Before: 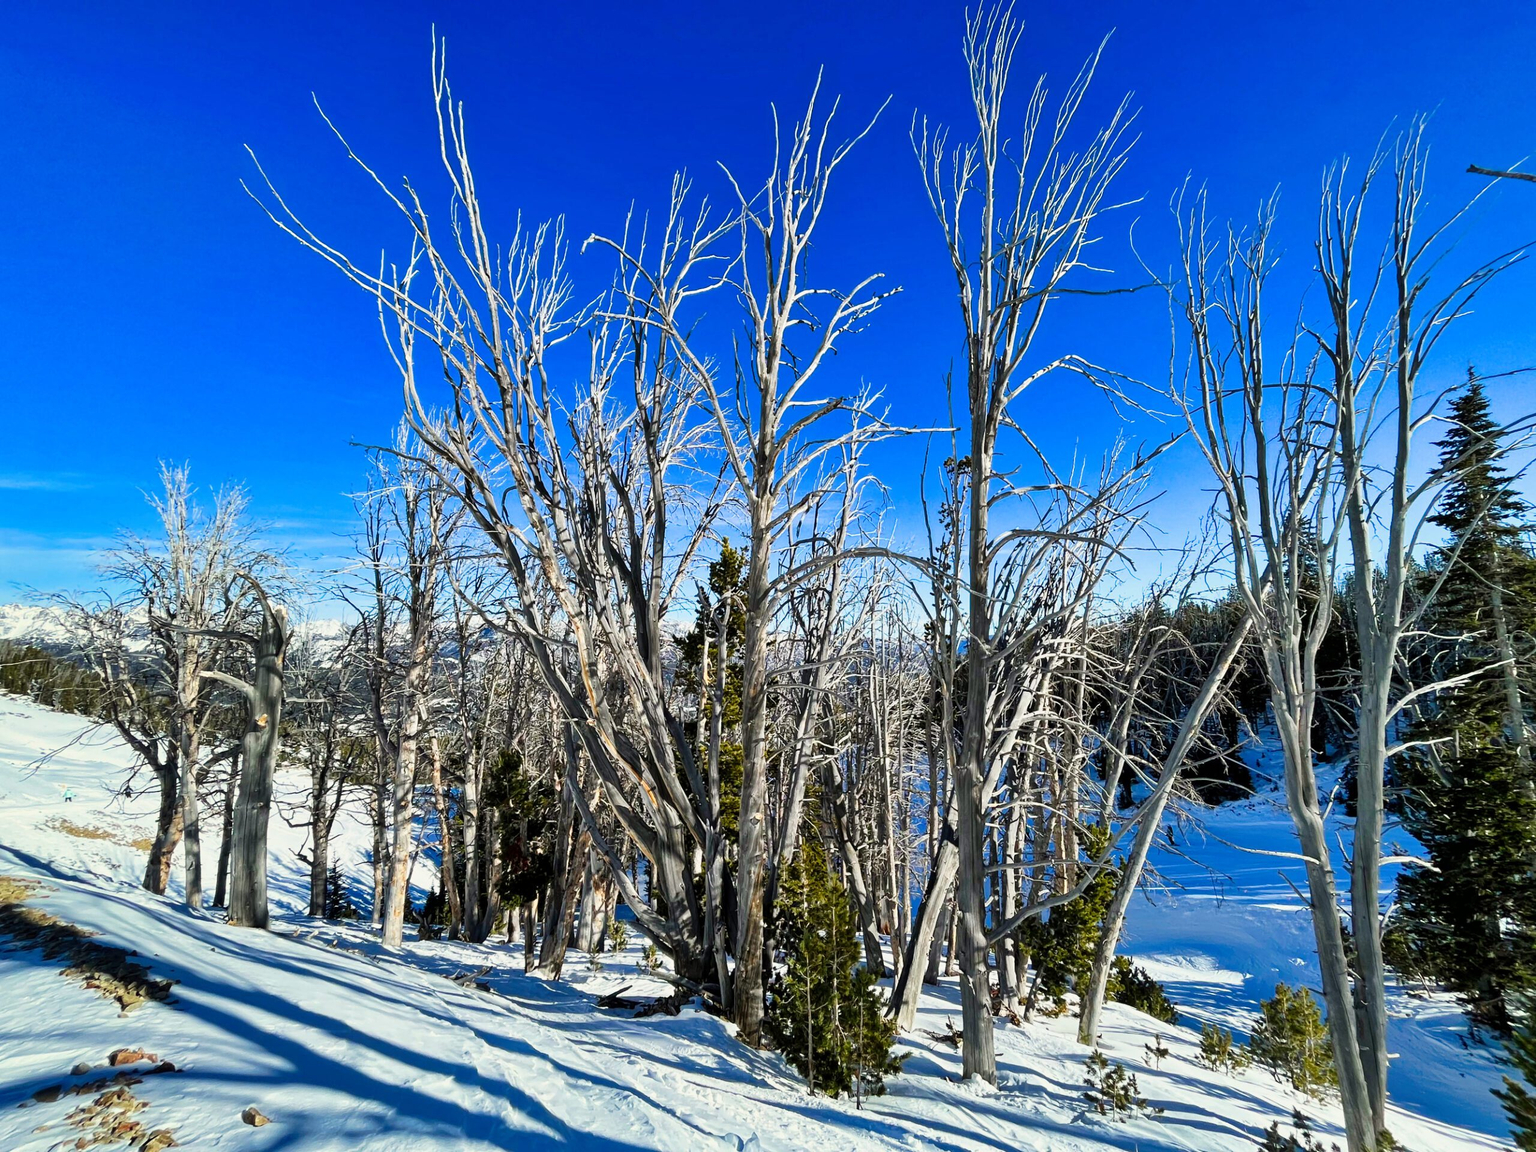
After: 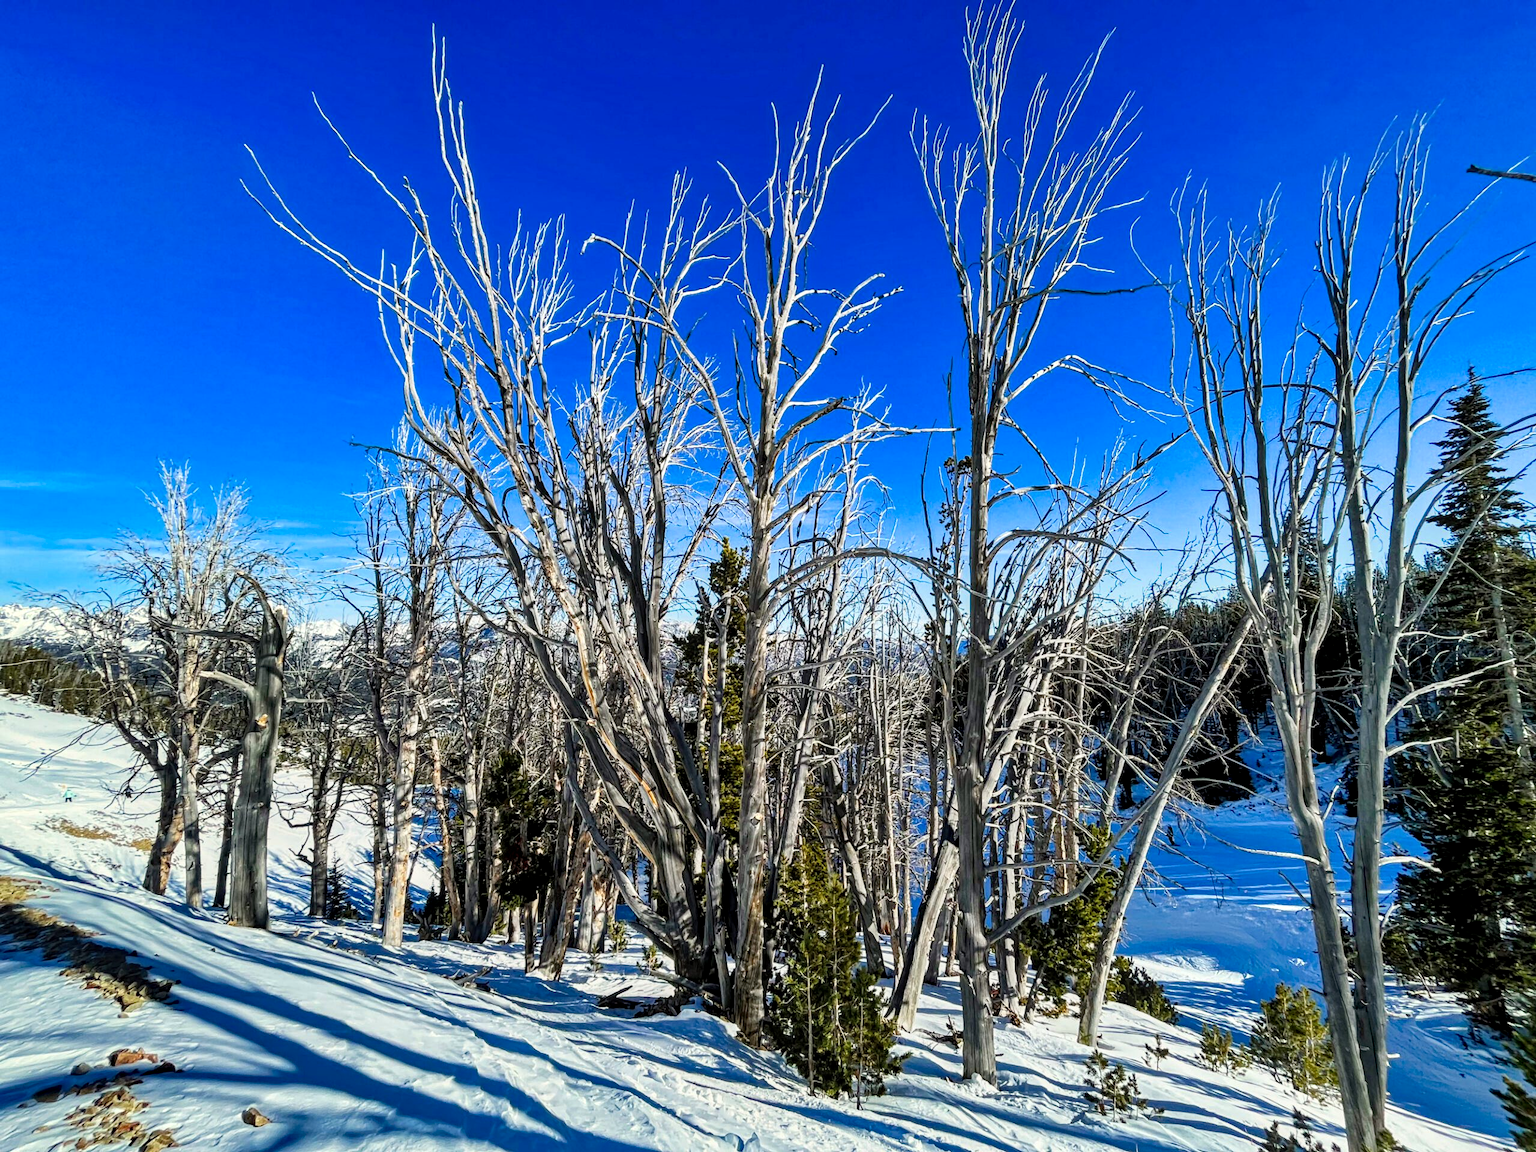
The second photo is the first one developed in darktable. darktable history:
base curve: exposure shift 0, preserve colors none
local contrast: detail 130%
haze removal: compatibility mode true, adaptive false
